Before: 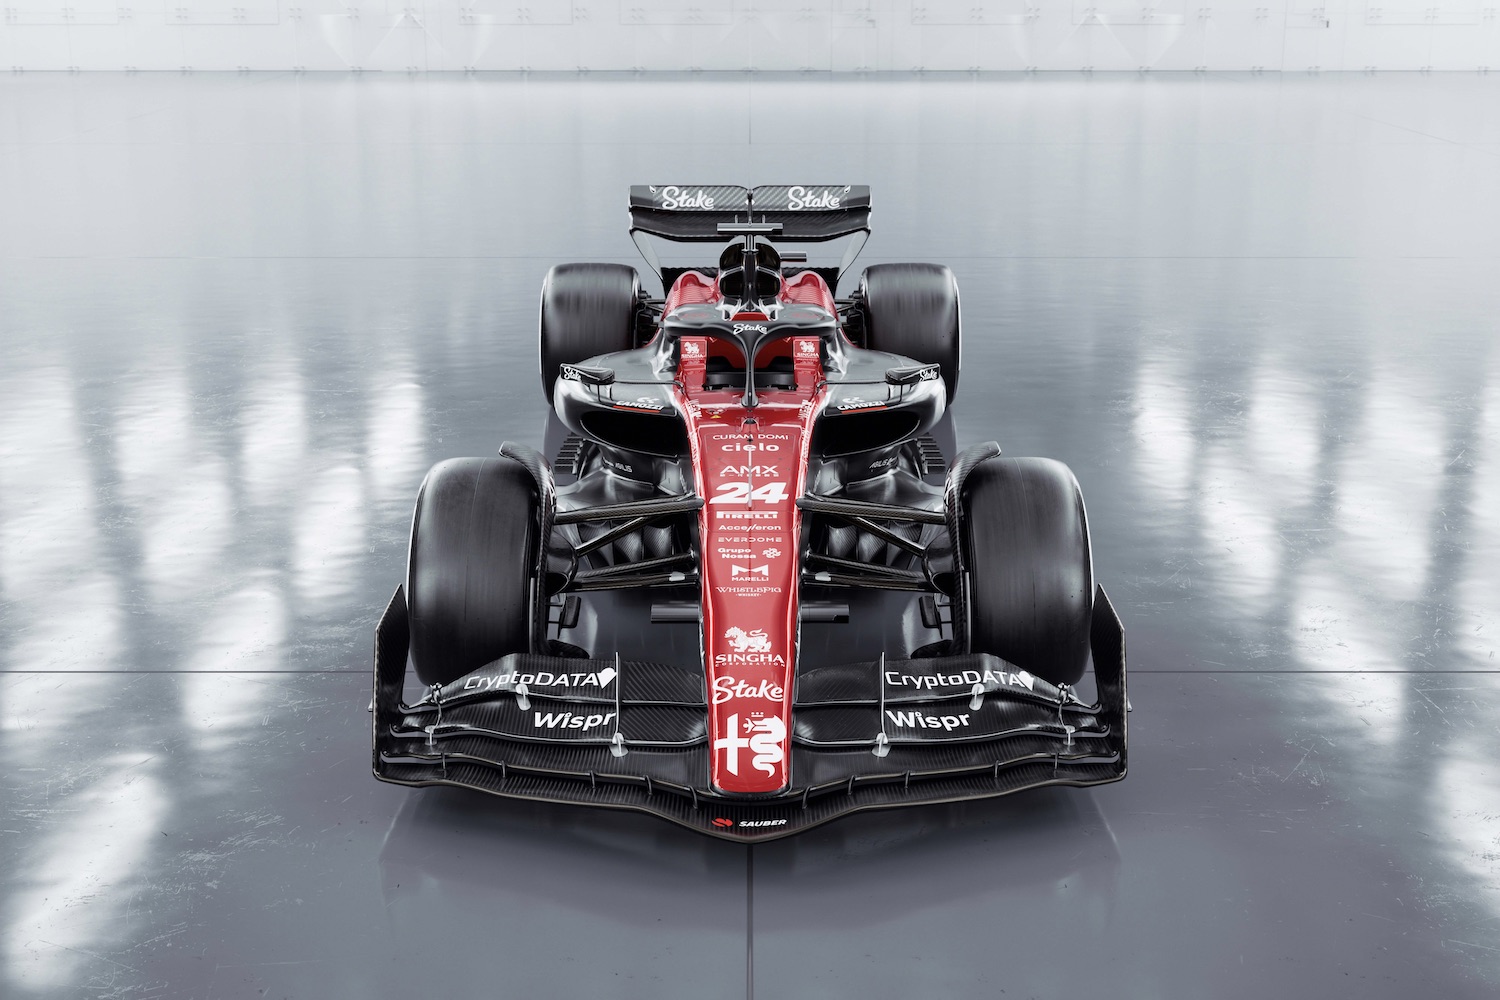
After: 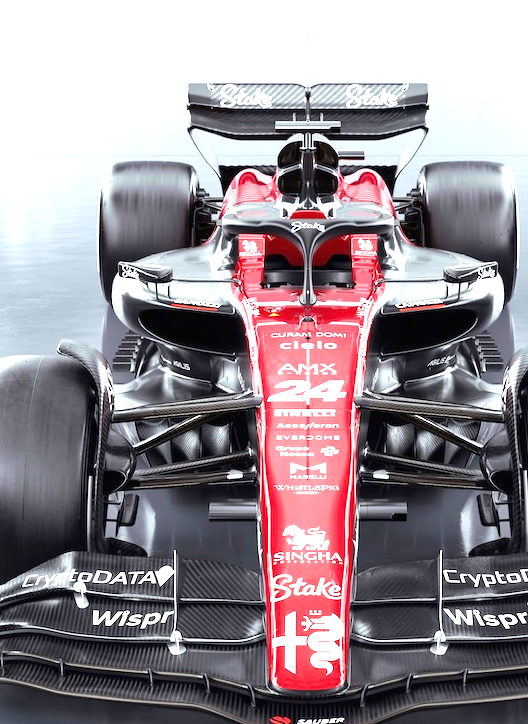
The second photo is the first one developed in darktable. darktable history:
crop and rotate: left 29.476%, top 10.214%, right 35.32%, bottom 17.333%
rgb levels: preserve colors max RGB
exposure: black level correction 0, exposure 1.2 EV, compensate exposure bias true, compensate highlight preservation false
